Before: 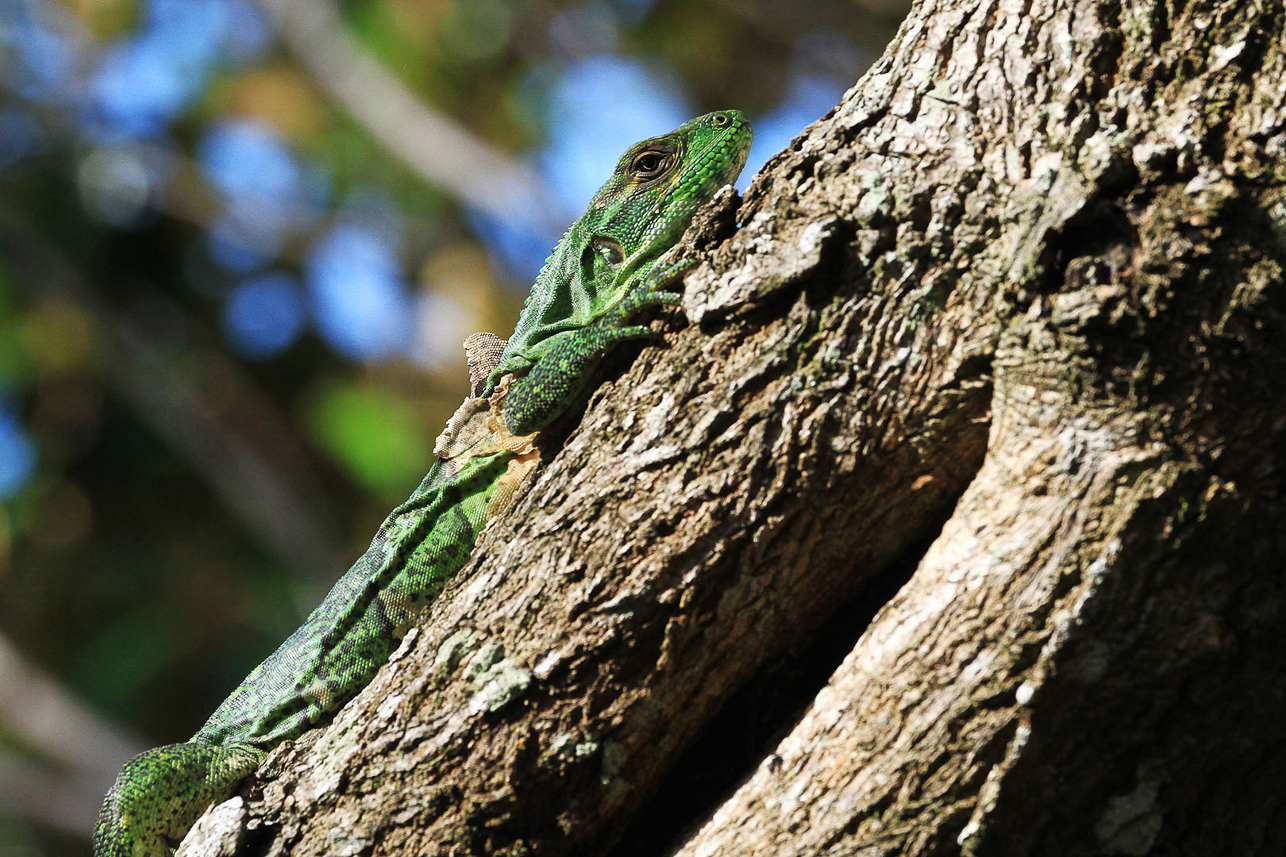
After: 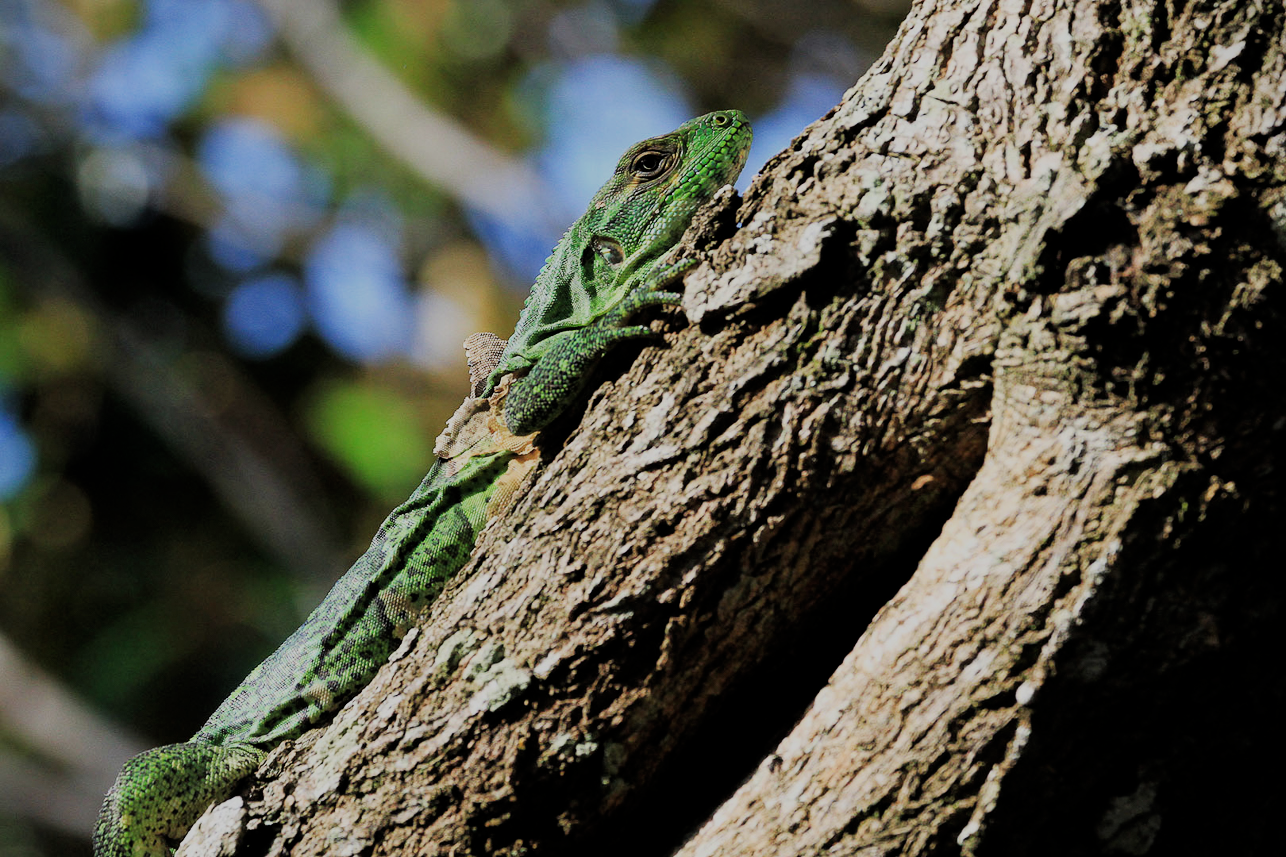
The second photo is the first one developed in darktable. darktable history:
filmic rgb: middle gray luminance 29.79%, black relative exposure -9.02 EV, white relative exposure 7.01 EV, target black luminance 0%, hardness 2.96, latitude 2.18%, contrast 0.963, highlights saturation mix 4.06%, shadows ↔ highlights balance 12.12%
vignetting: fall-off start 100.3%, brightness -0.693
